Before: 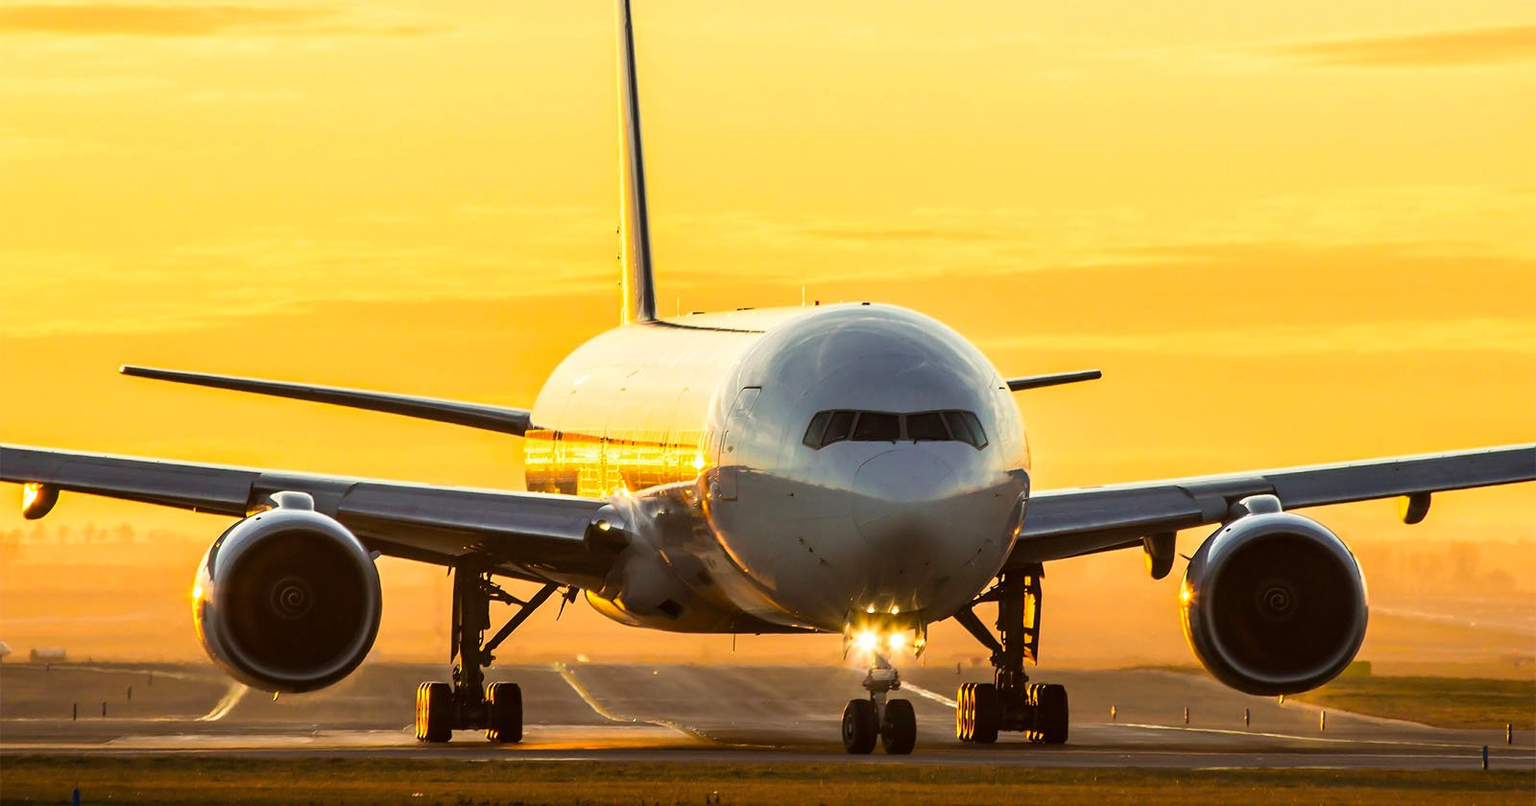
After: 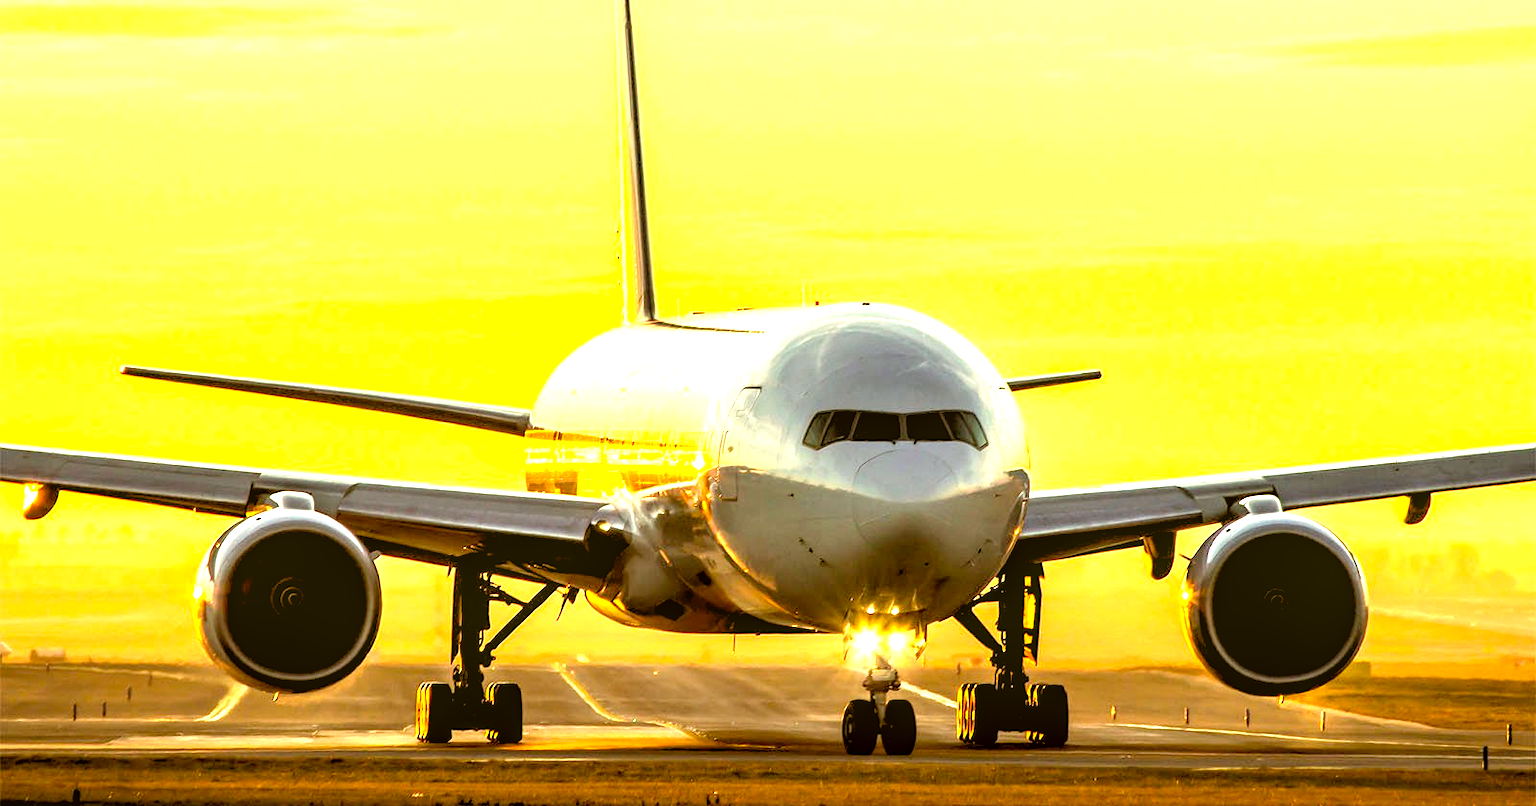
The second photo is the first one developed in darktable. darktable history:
exposure: black level correction 0.008, exposure 0.979 EV, compensate highlight preservation false
color correction: highlights a* -1.43, highlights b* 10.12, shadows a* 0.395, shadows b* 19.35
rgb levels: levels [[0.01, 0.419, 0.839], [0, 0.5, 1], [0, 0.5, 1]]
local contrast: on, module defaults
